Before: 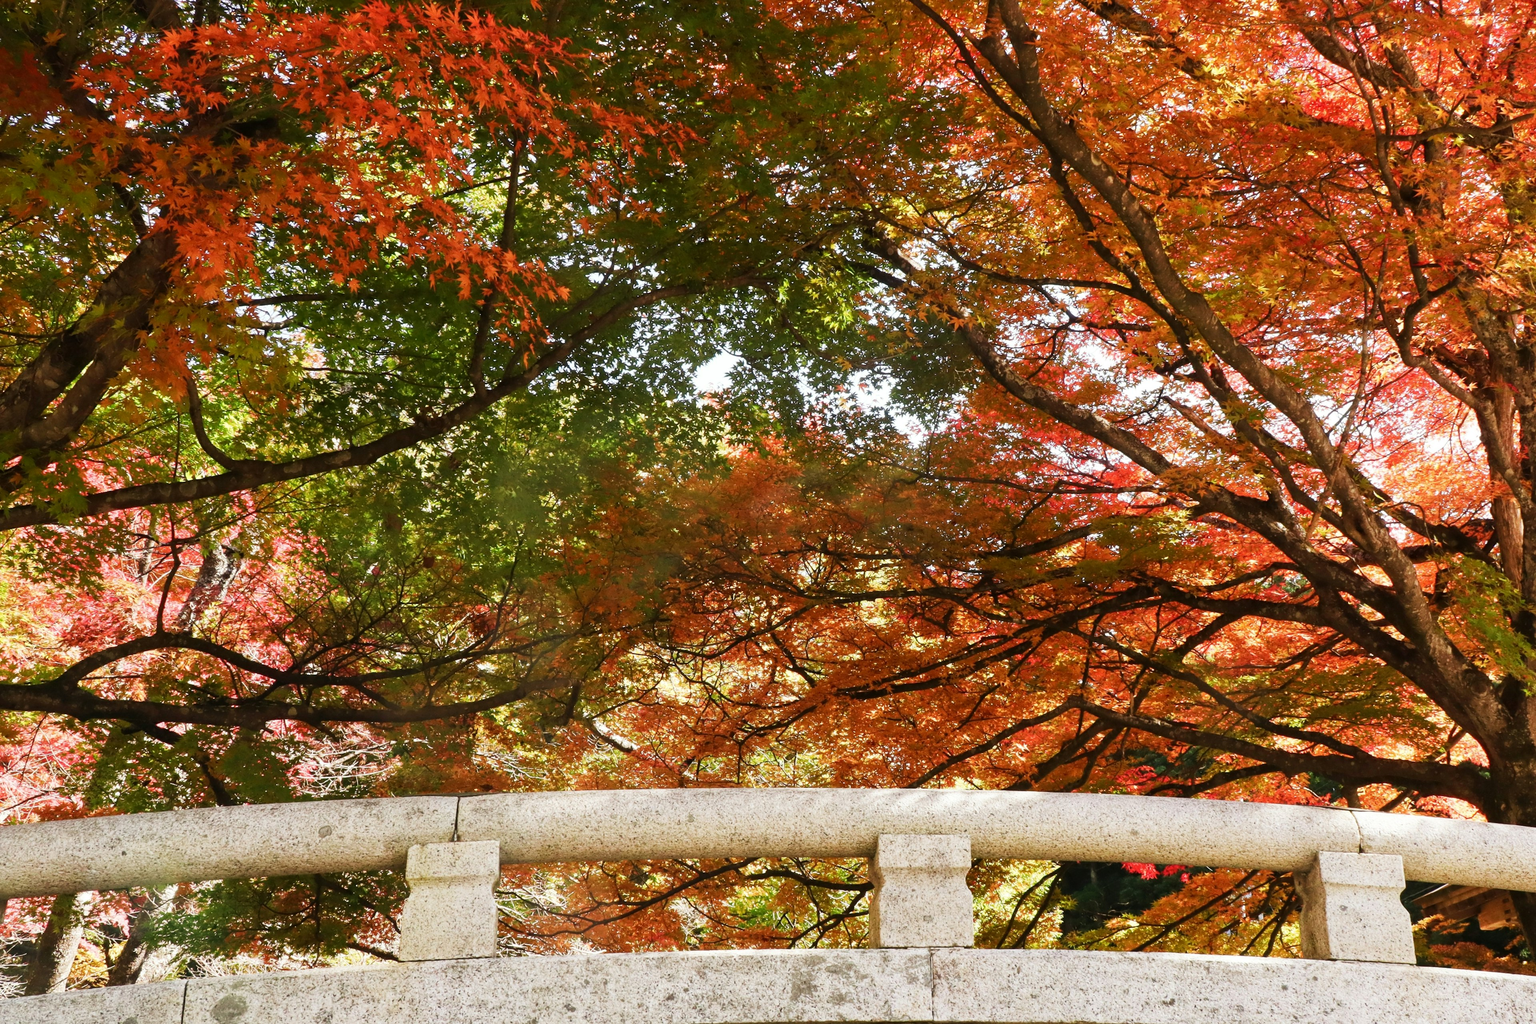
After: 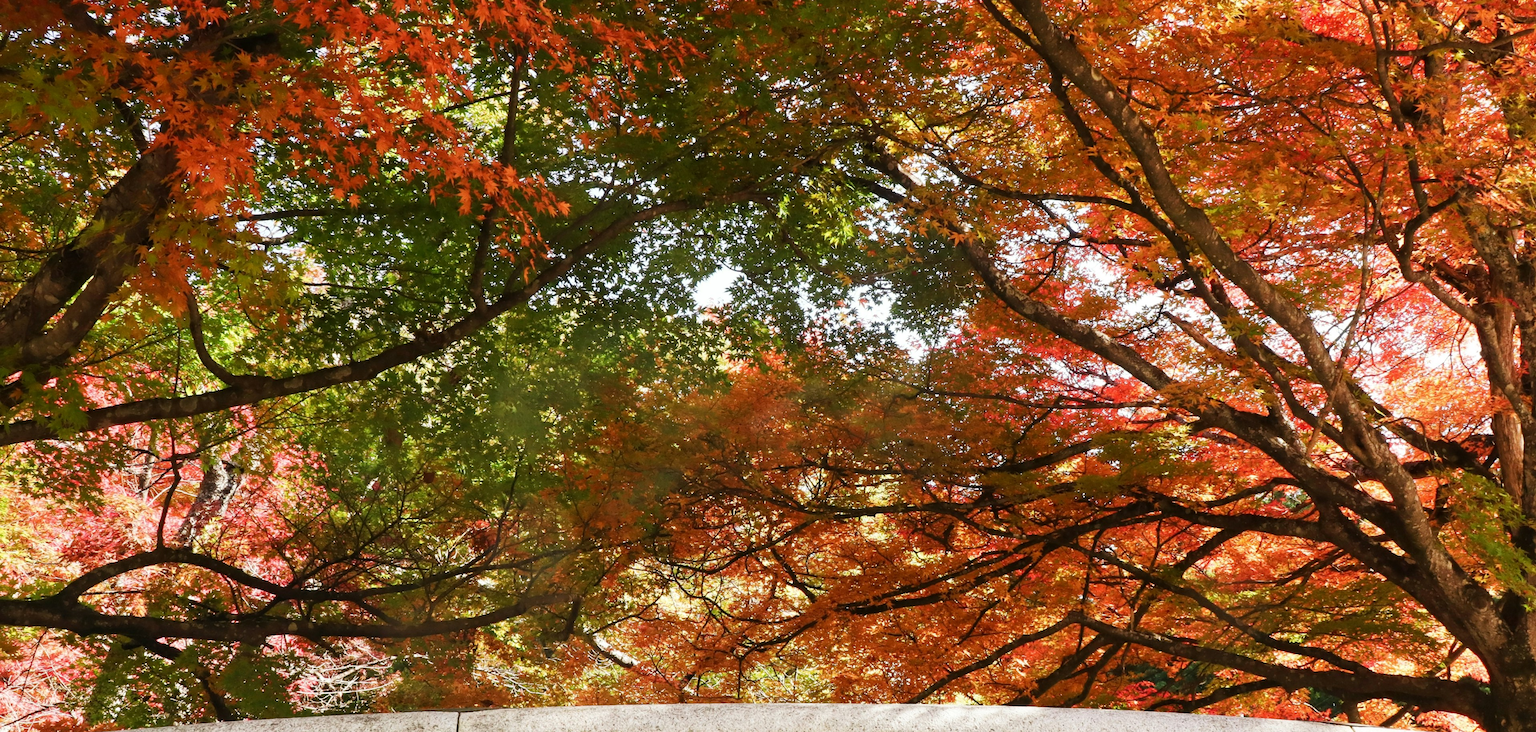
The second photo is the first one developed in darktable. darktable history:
crop and rotate: top 8.344%, bottom 20.193%
